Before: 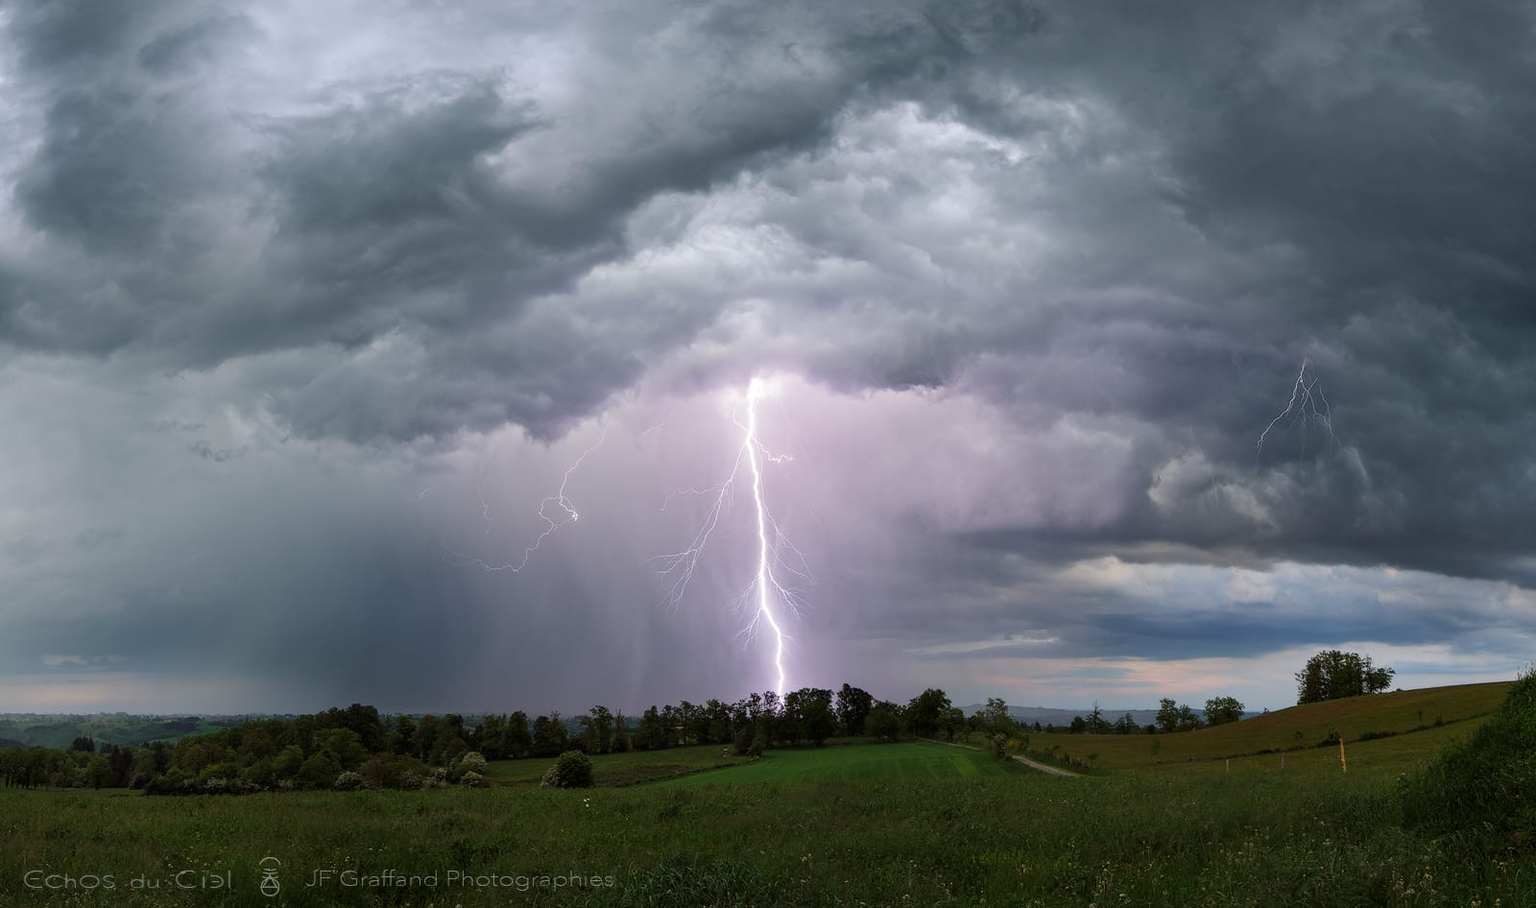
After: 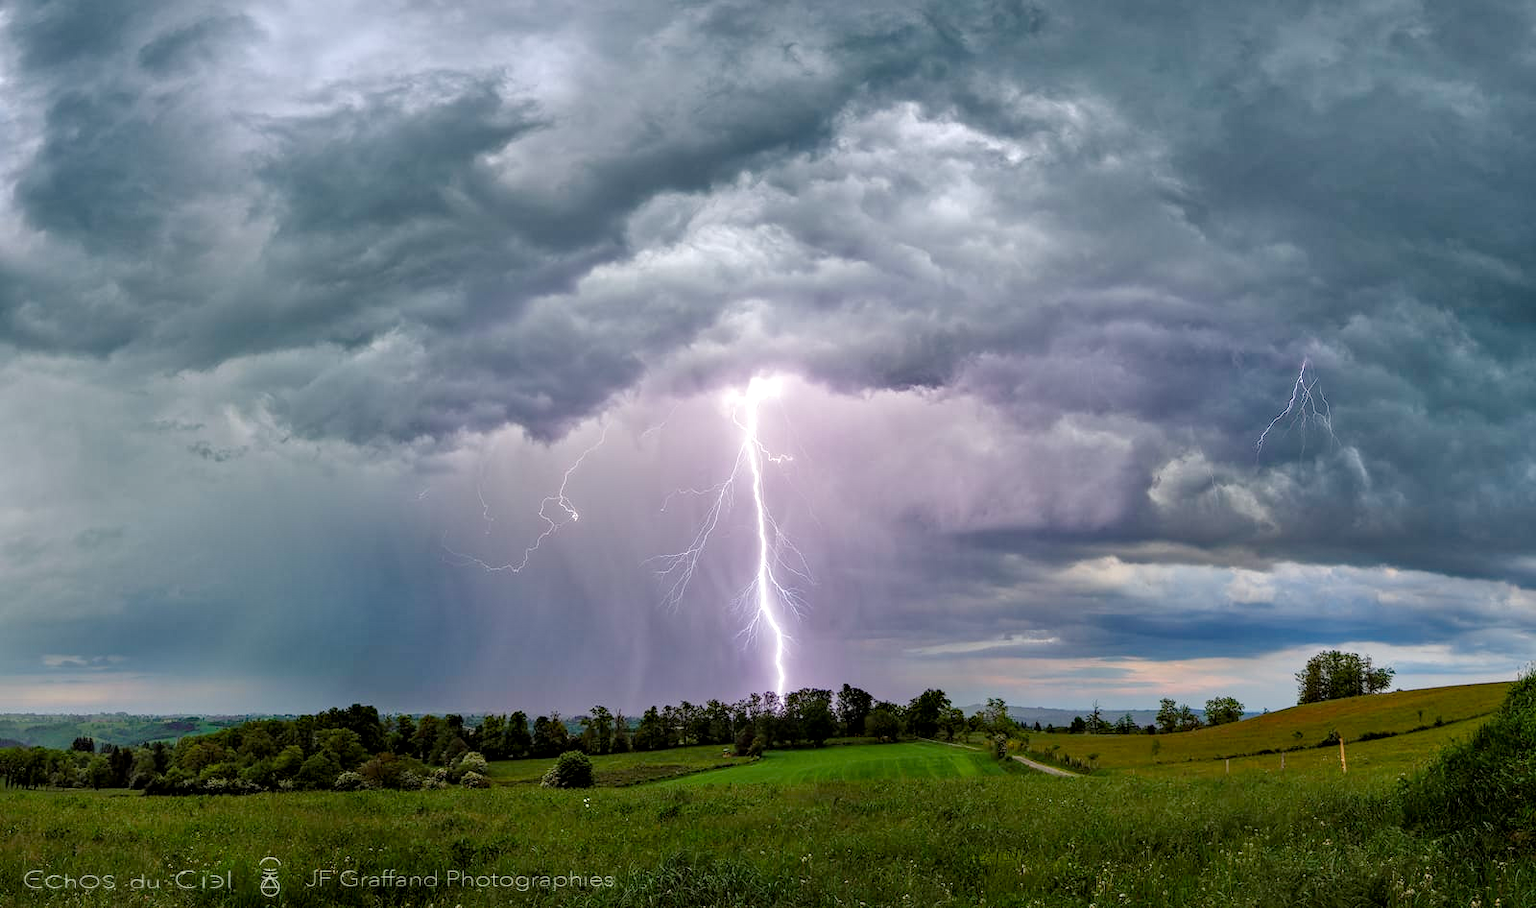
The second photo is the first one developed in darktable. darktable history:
local contrast: on, module defaults
color balance rgb: perceptual saturation grading › global saturation 20%, perceptual saturation grading › highlights -25.269%, perceptual saturation grading › shadows 25.253%
tone equalizer: -7 EV 0.146 EV, -6 EV 0.562 EV, -5 EV 1.15 EV, -4 EV 1.37 EV, -3 EV 1.14 EV, -2 EV 0.6 EV, -1 EV 0.149 EV
haze removal: compatibility mode true, adaptive false
